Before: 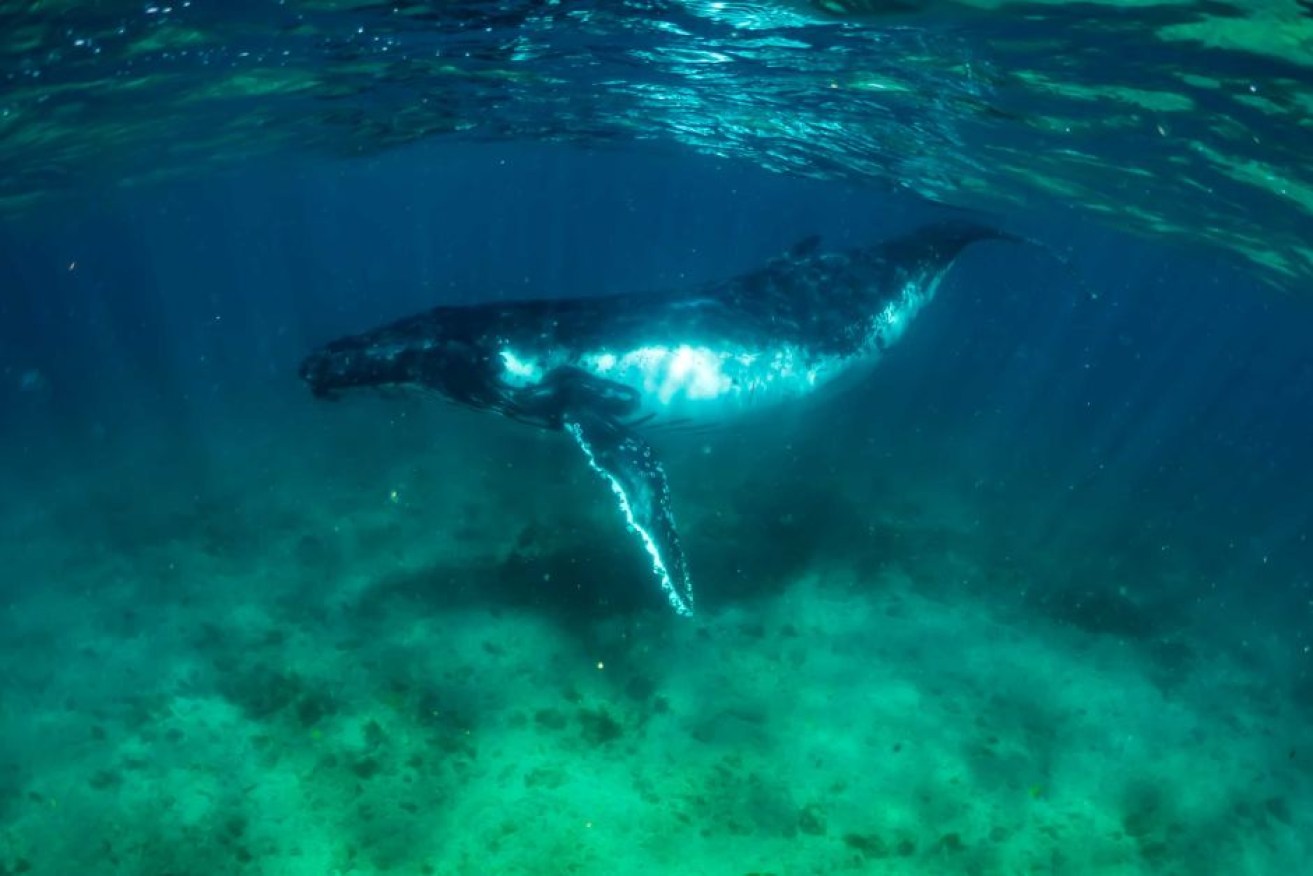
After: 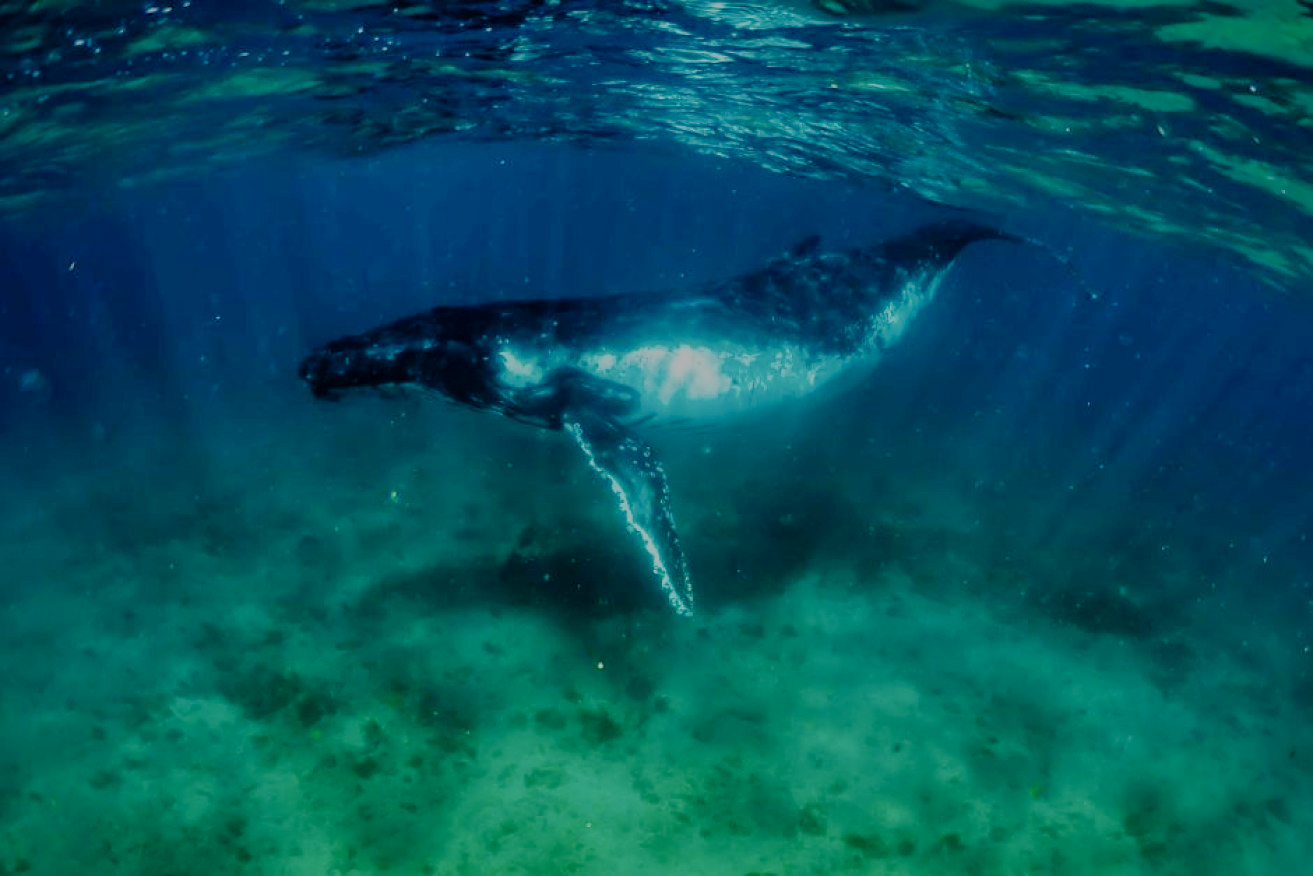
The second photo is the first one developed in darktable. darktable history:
filmic rgb: middle gray luminance 29.75%, black relative exposure -8.95 EV, white relative exposure 6.99 EV, target black luminance 0%, hardness 2.92, latitude 1.94%, contrast 0.963, highlights saturation mix 5.36%, shadows ↔ highlights balance 12.02%, add noise in highlights 0, preserve chrominance no, color science v3 (2019), use custom middle-gray values true, contrast in highlights soft
shadows and highlights: on, module defaults
sharpen: on, module defaults
